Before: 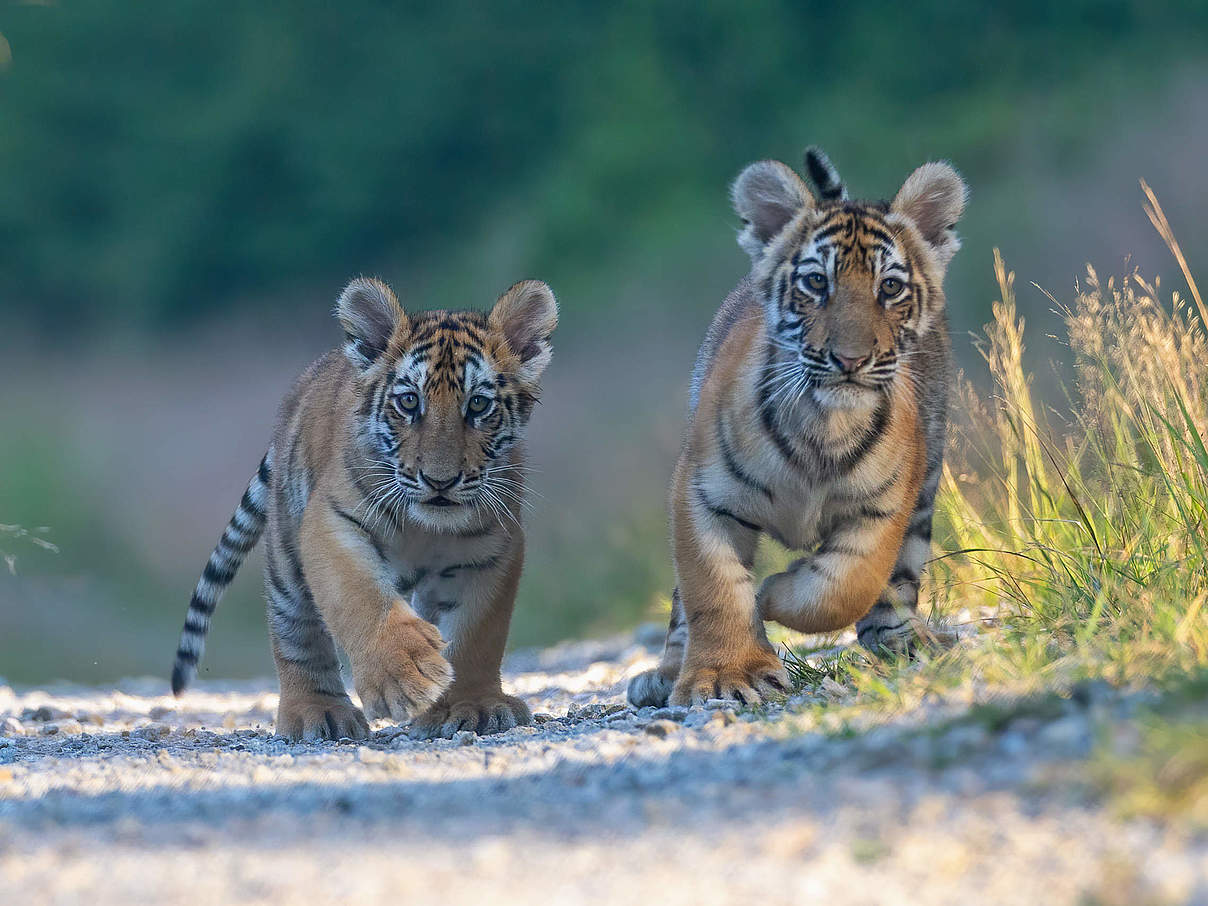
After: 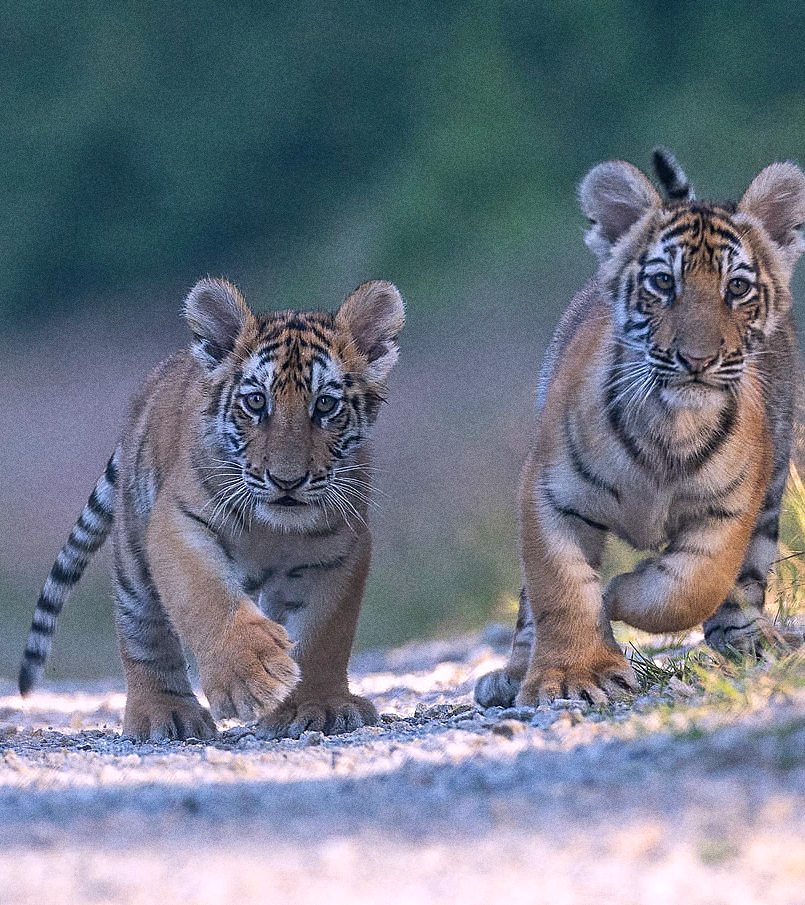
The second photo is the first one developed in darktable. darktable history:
grain: coarseness 0.09 ISO, strength 40%
color contrast: green-magenta contrast 0.84, blue-yellow contrast 0.86
white balance: red 1.066, blue 1.119
crop and rotate: left 12.673%, right 20.66%
sharpen: amount 0.2
